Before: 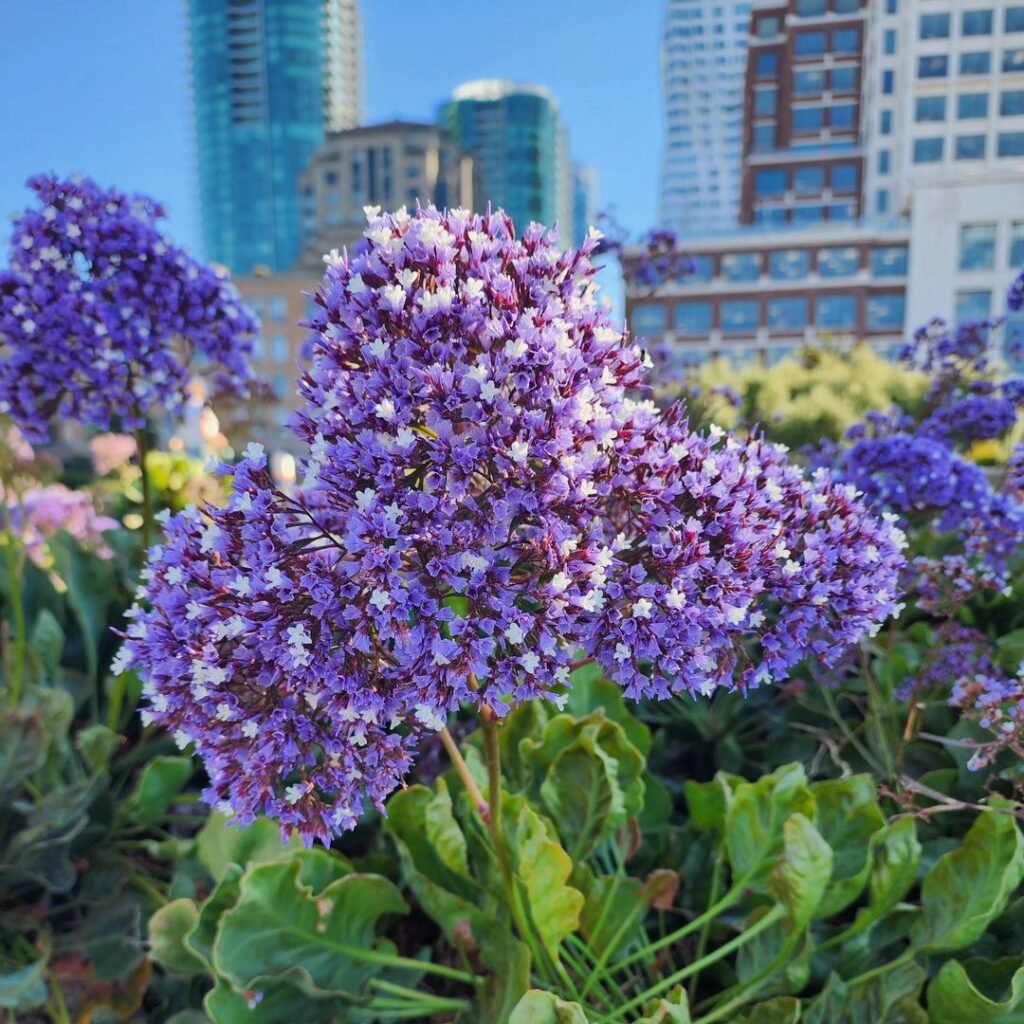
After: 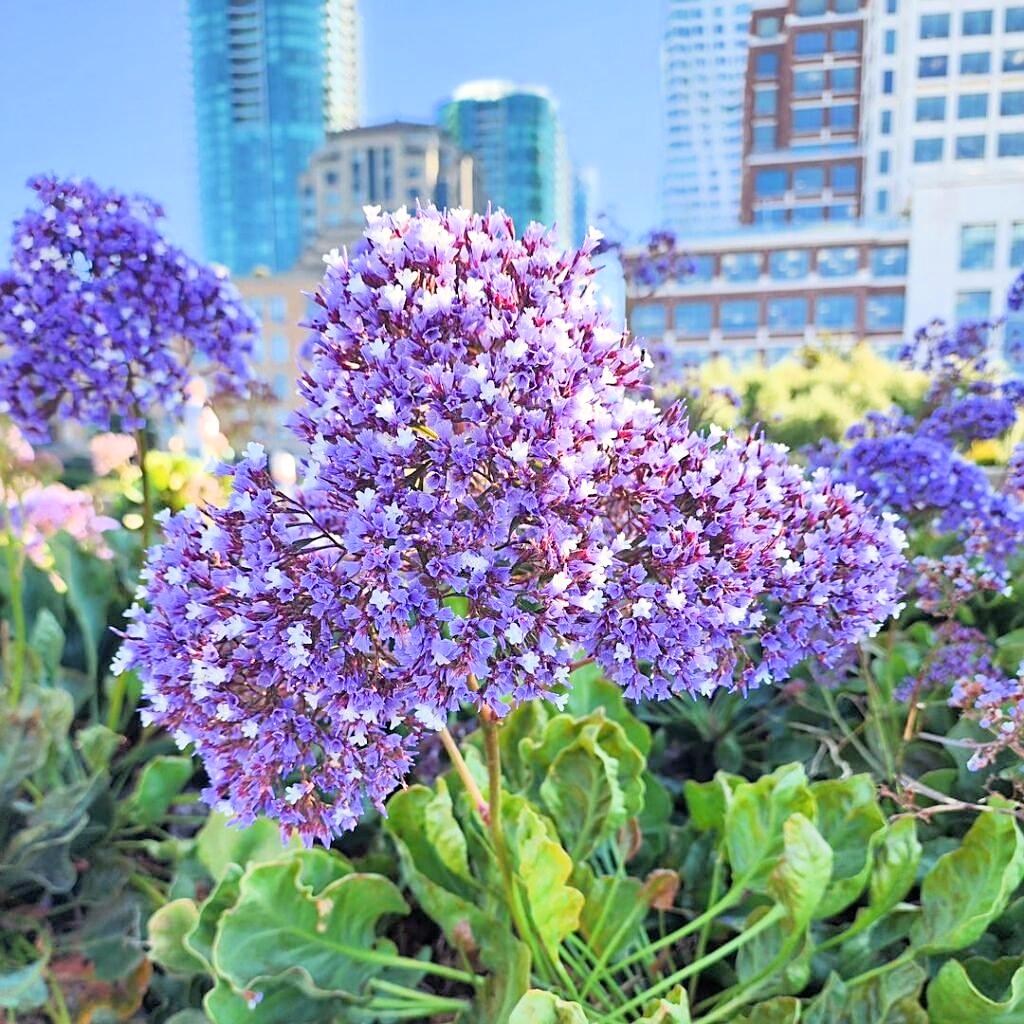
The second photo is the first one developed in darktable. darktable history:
exposure: black level correction 0, exposure 1.454 EV, compensate highlight preservation false
sharpen: on, module defaults
filmic rgb: middle gray luminance 18.39%, black relative exposure -8.96 EV, white relative exposure 3.7 EV, target black luminance 0%, hardness 4.94, latitude 67.59%, contrast 0.946, highlights saturation mix 19.3%, shadows ↔ highlights balance 21.9%
